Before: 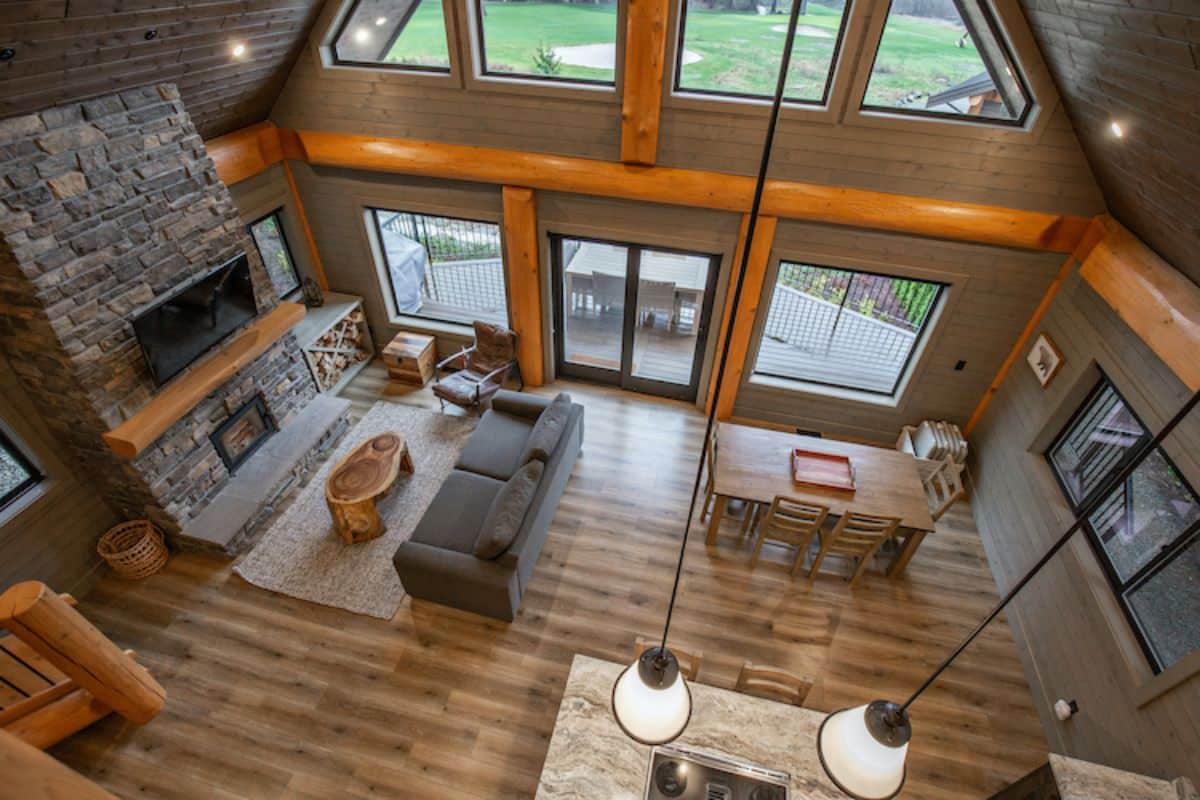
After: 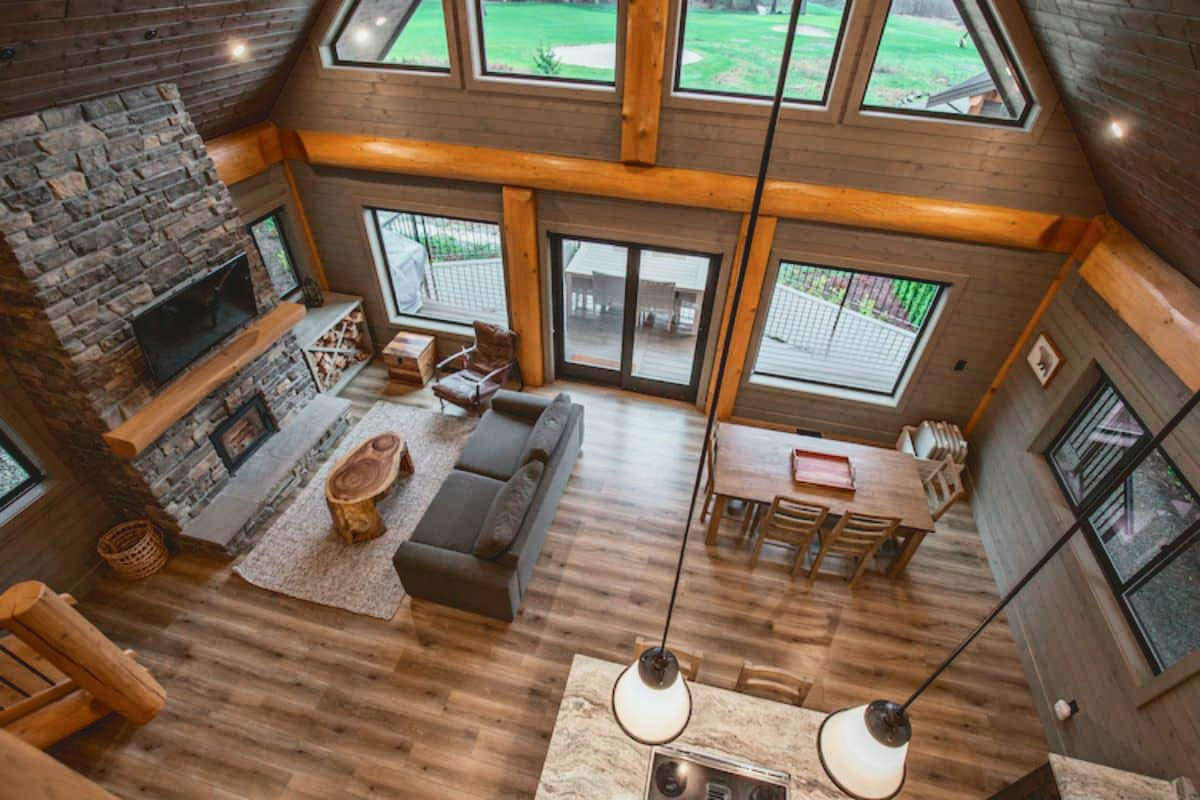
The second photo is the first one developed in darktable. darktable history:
tone curve: curves: ch0 [(0, 0.087) (0.175, 0.178) (0.466, 0.498) (0.715, 0.764) (1, 0.961)]; ch1 [(0, 0) (0.437, 0.398) (0.476, 0.466) (0.505, 0.505) (0.534, 0.544) (0.612, 0.605) (0.641, 0.643) (1, 1)]; ch2 [(0, 0) (0.359, 0.379) (0.427, 0.453) (0.489, 0.495) (0.531, 0.534) (0.579, 0.579) (1, 1)], color space Lab, independent channels, preserve colors none
local contrast: mode bilateral grid, contrast 10, coarseness 25, detail 111%, midtone range 0.2
